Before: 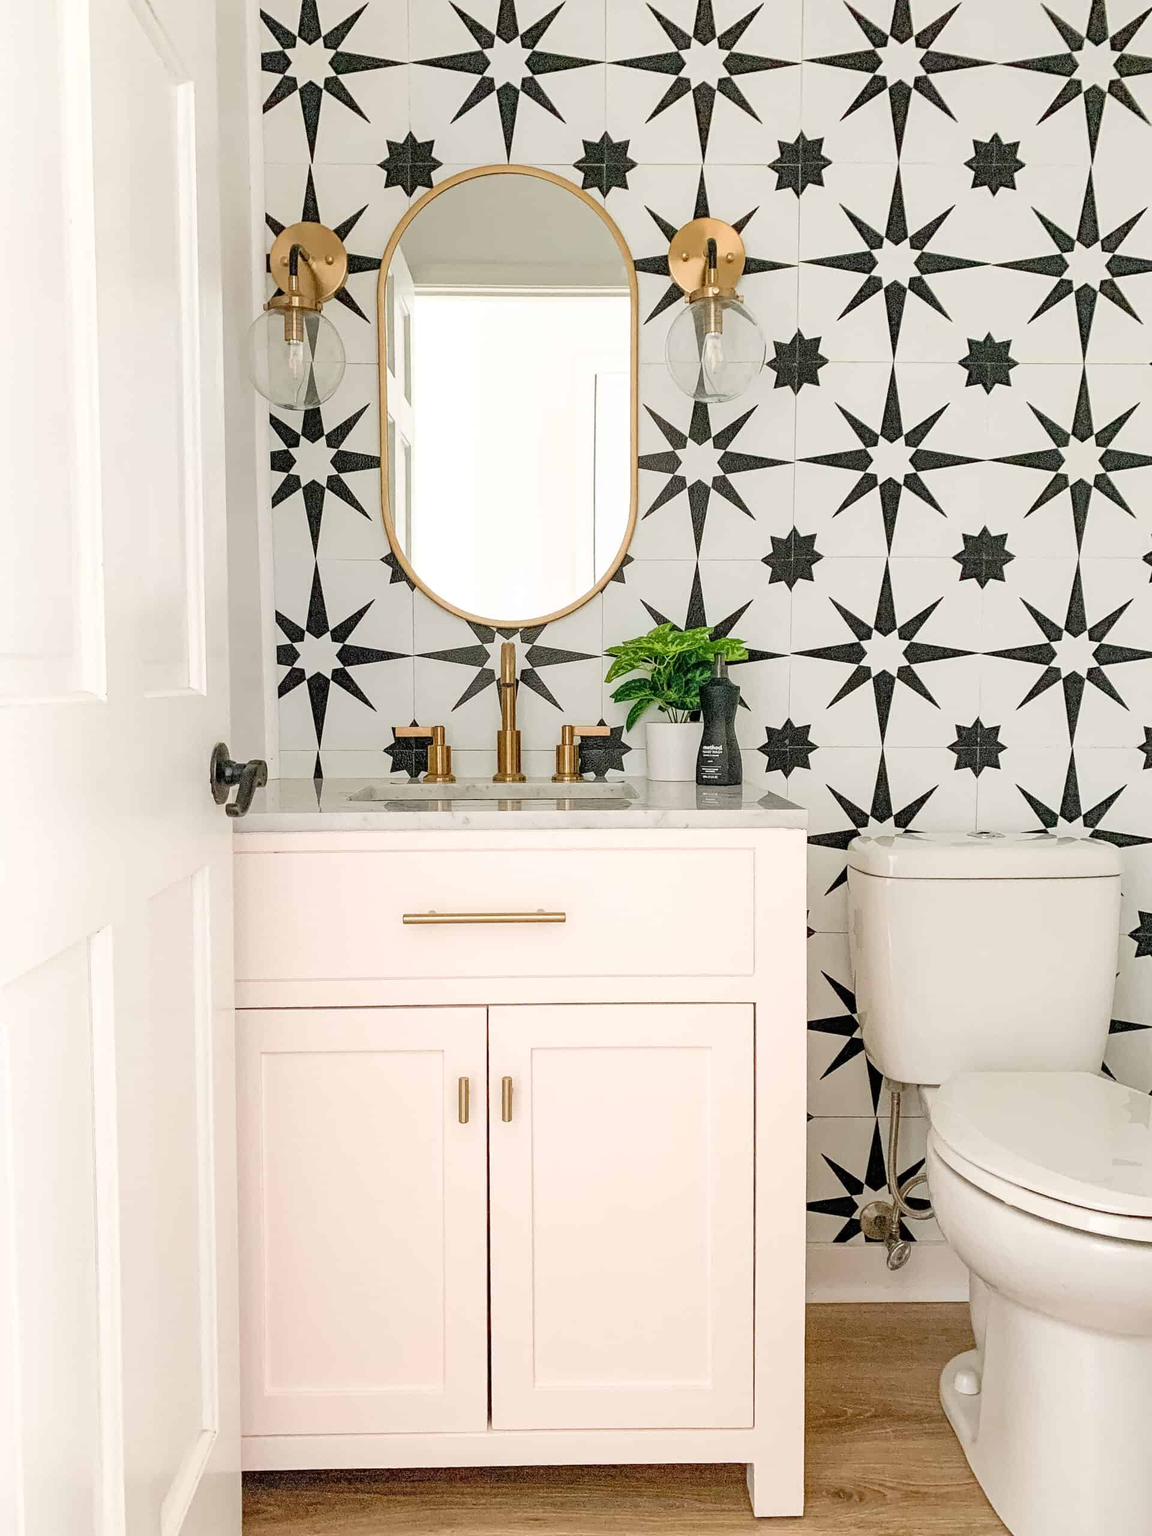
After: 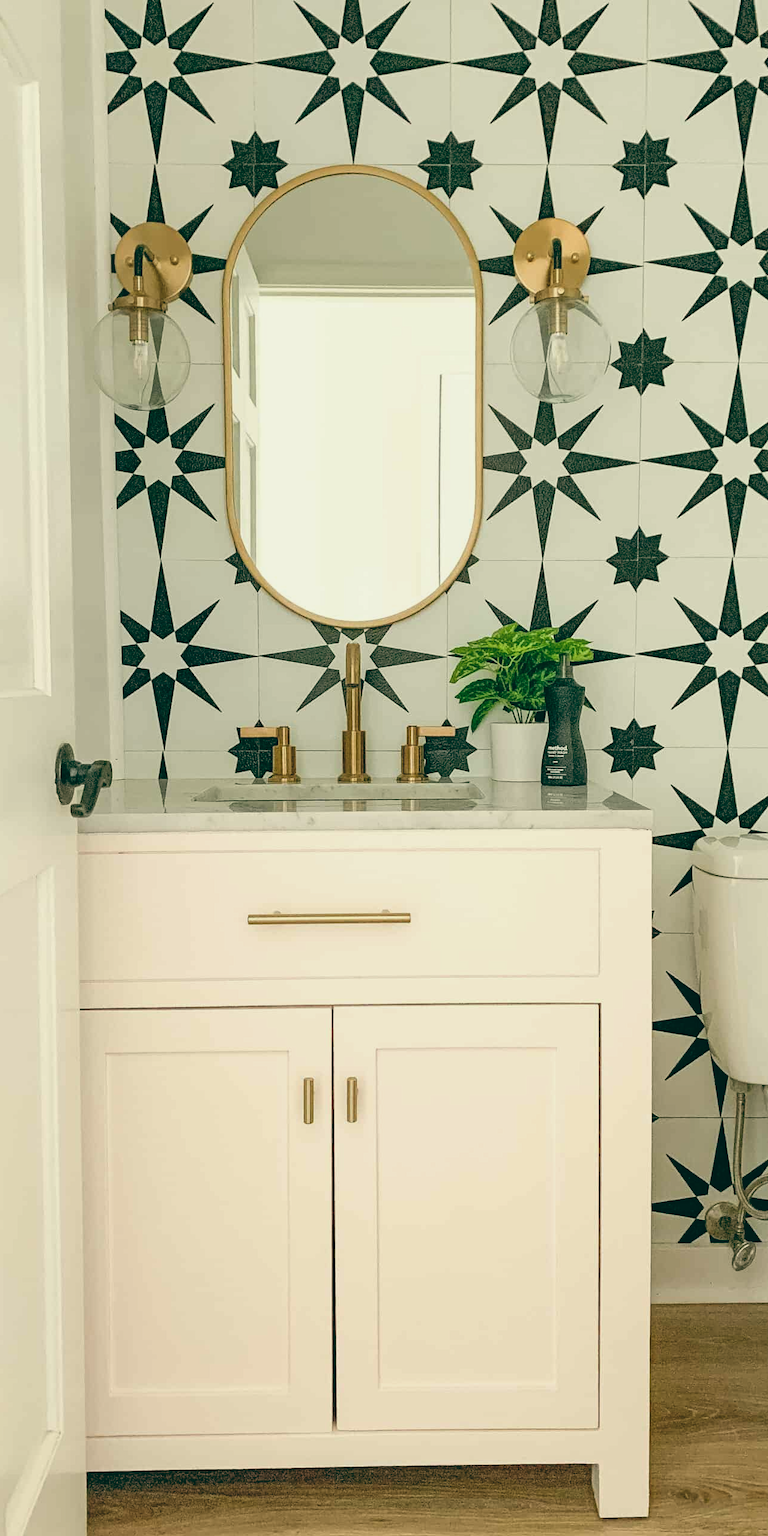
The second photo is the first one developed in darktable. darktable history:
crop and rotate: left 13.537%, right 19.796%
color balance: lift [1.005, 0.99, 1.007, 1.01], gamma [1, 1.034, 1.032, 0.966], gain [0.873, 1.055, 1.067, 0.933]
